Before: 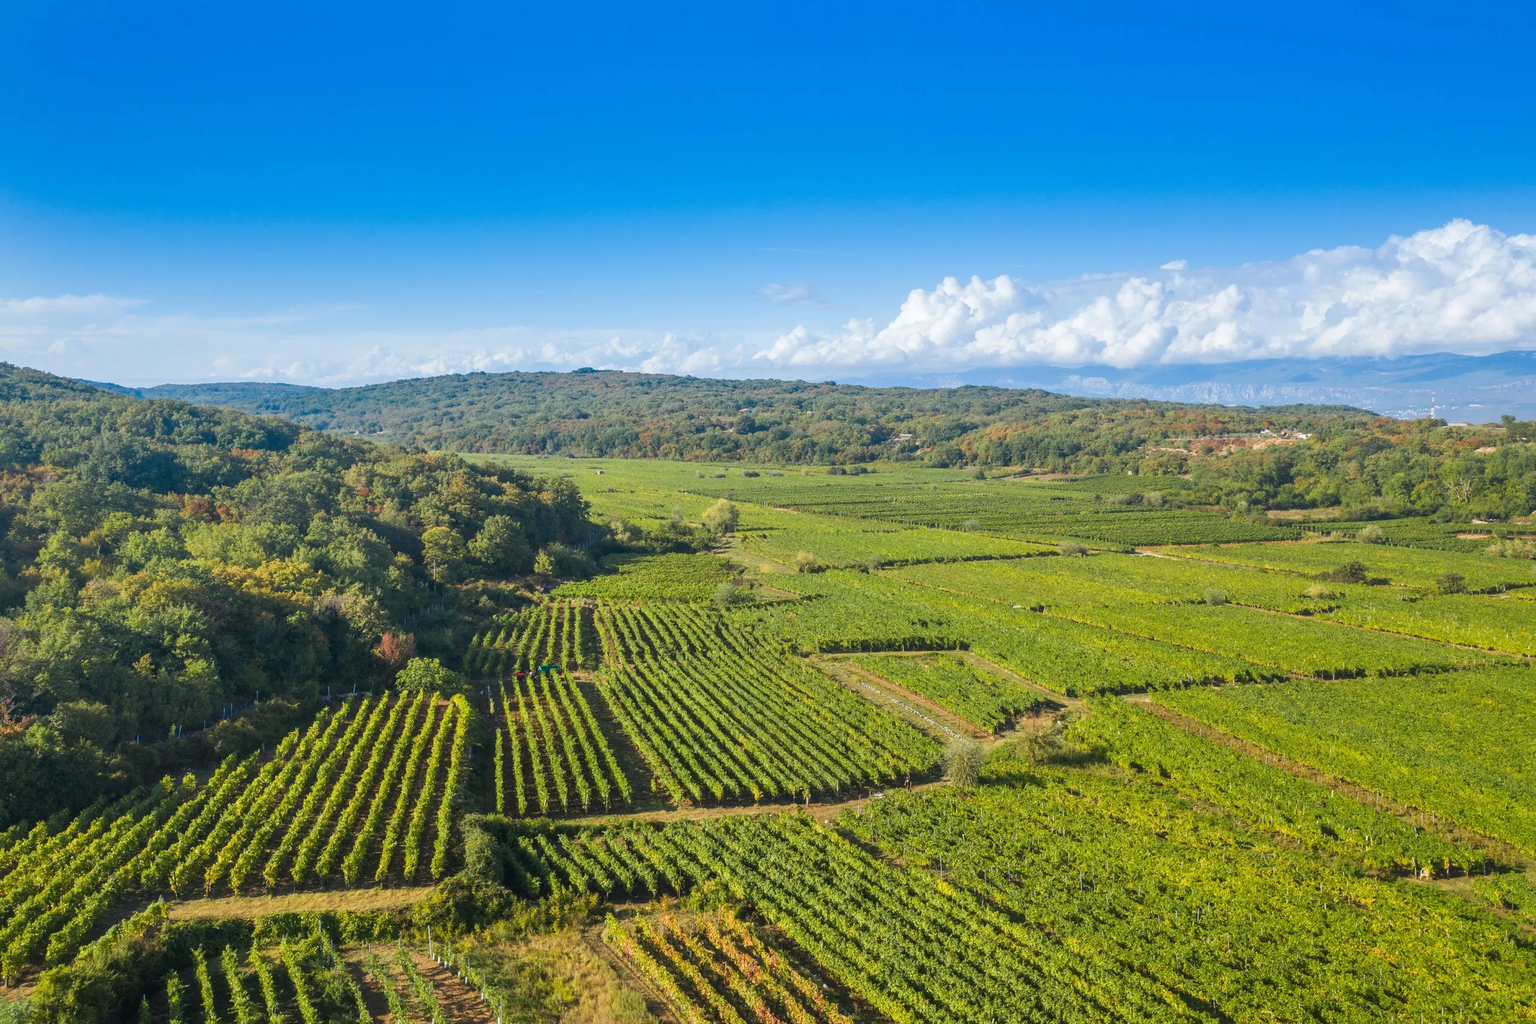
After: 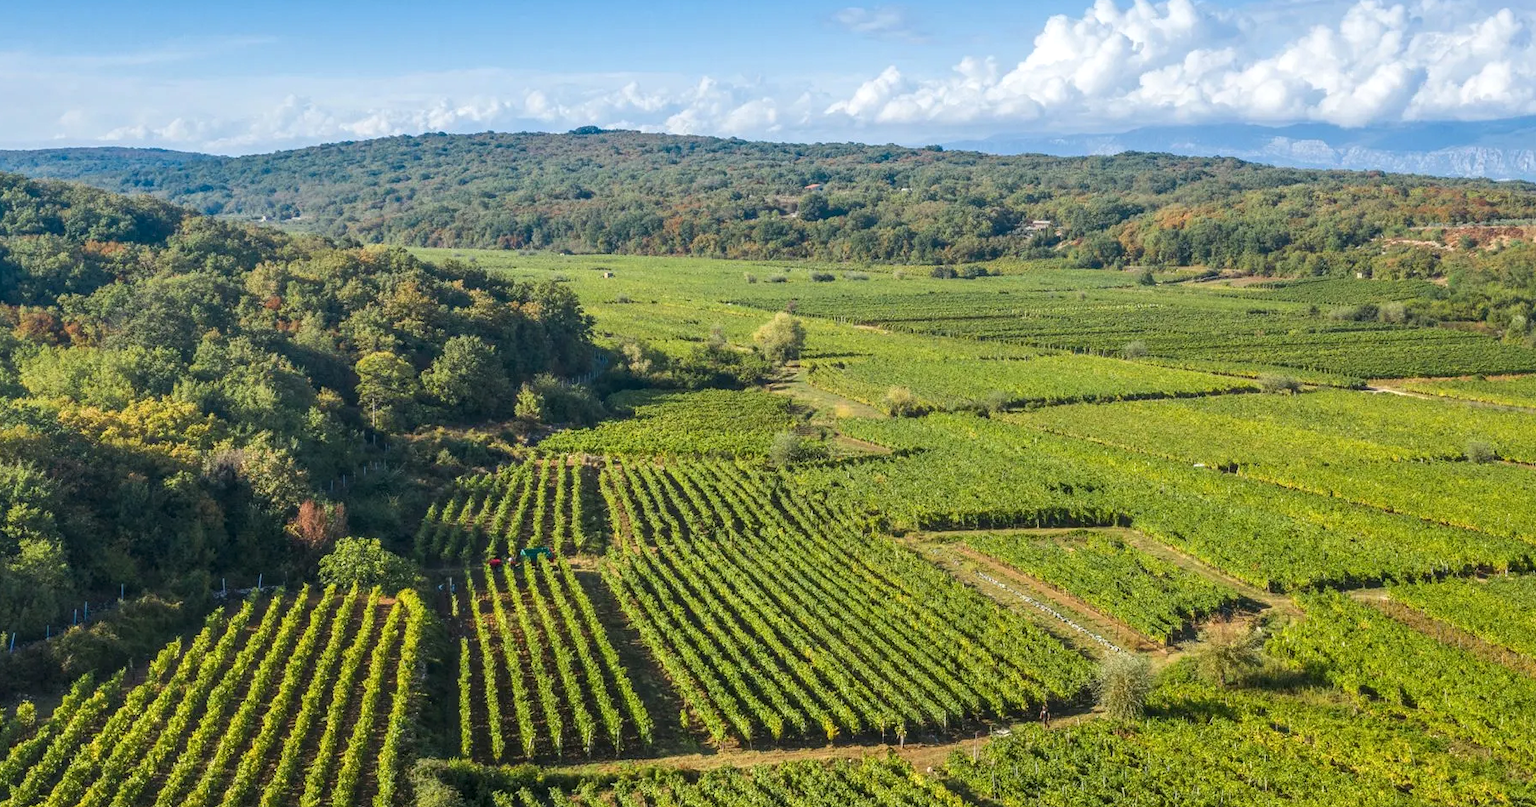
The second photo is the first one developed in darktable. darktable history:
local contrast: on, module defaults
crop: left 11.136%, top 27.216%, right 18.281%, bottom 17.149%
tone equalizer: smoothing diameter 2.16%, edges refinement/feathering 16.37, mask exposure compensation -1.57 EV, filter diffusion 5
